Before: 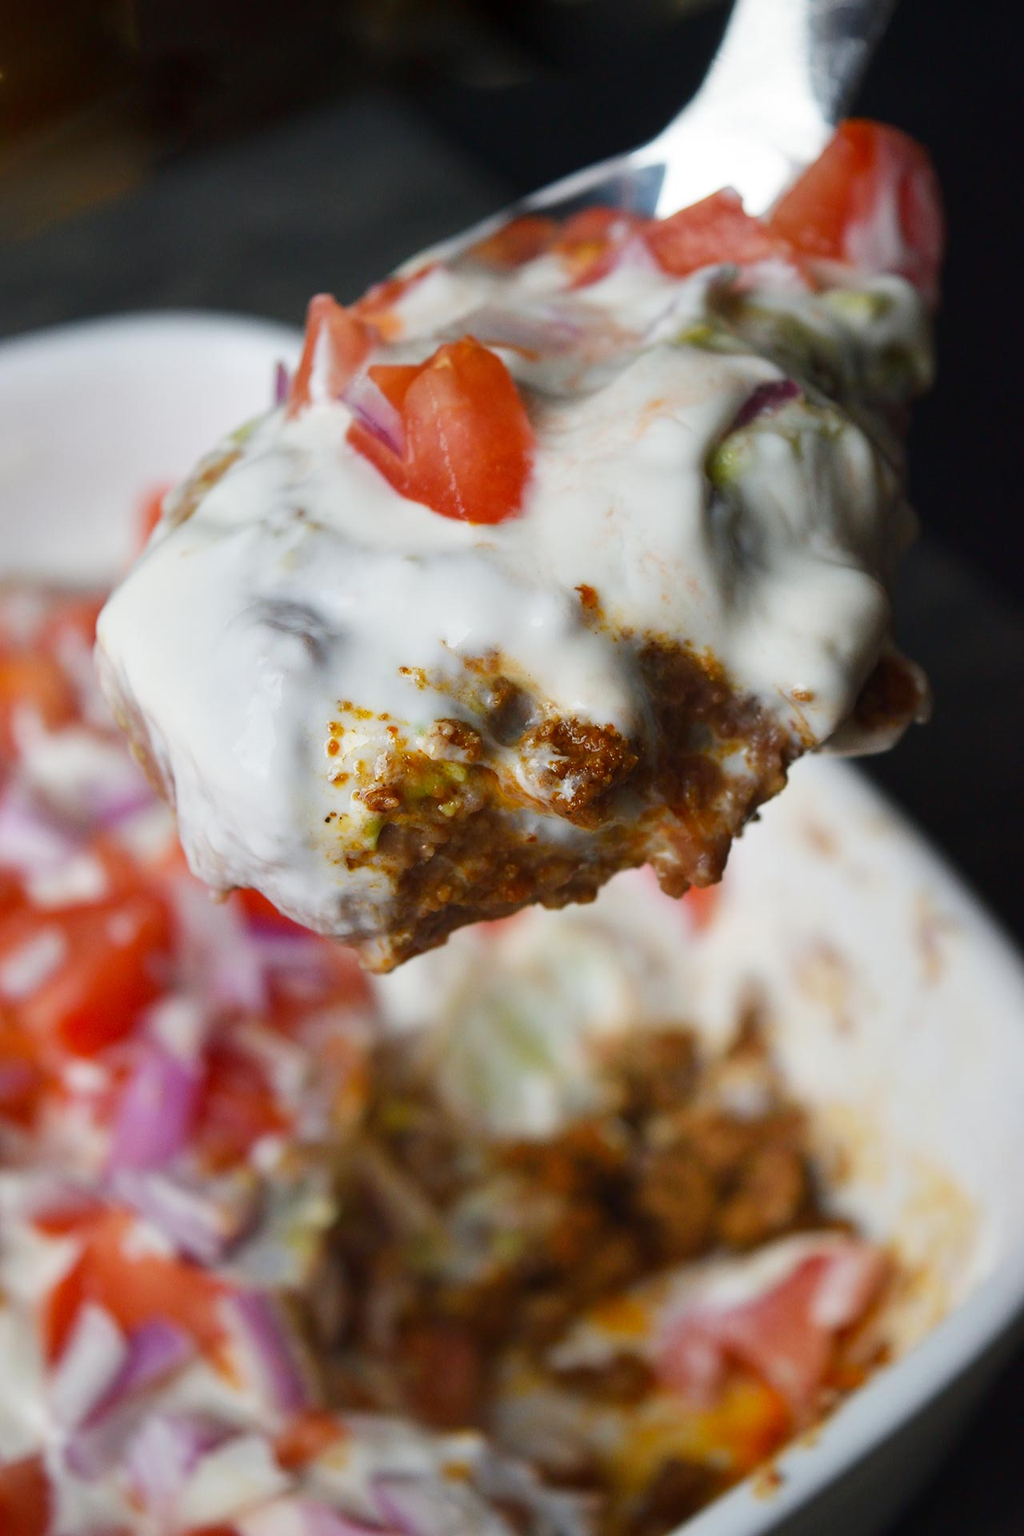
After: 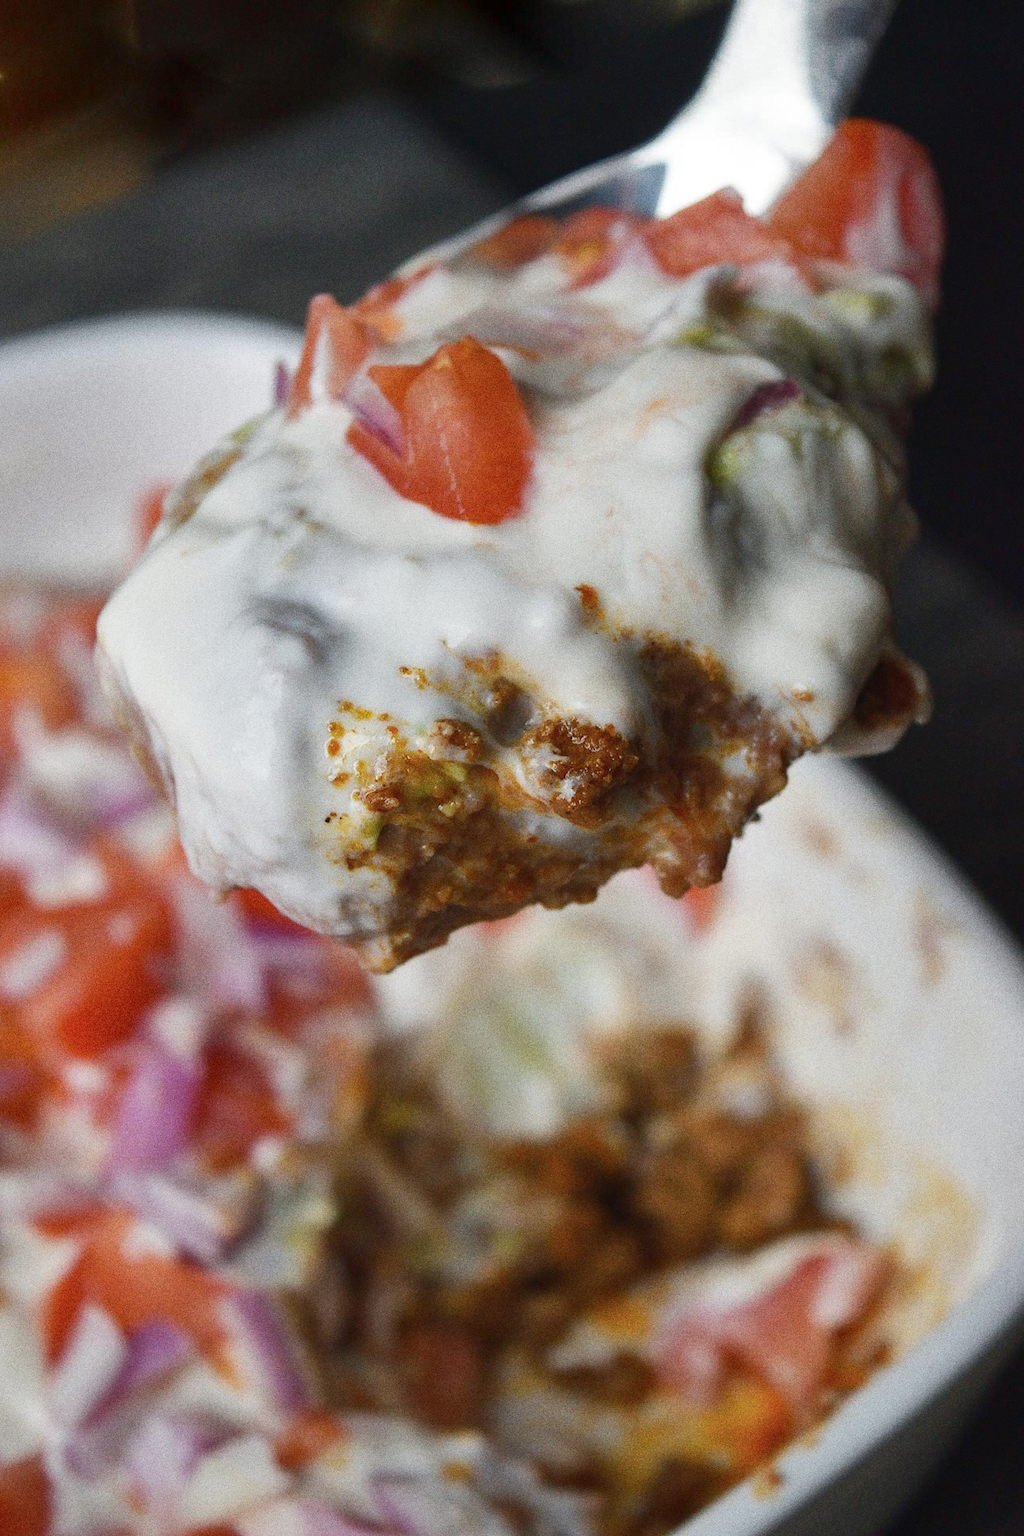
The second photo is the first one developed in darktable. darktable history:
contrast brightness saturation: contrast 0.11, saturation -0.17
shadows and highlights: on, module defaults
grain: coarseness 0.09 ISO, strength 40%
